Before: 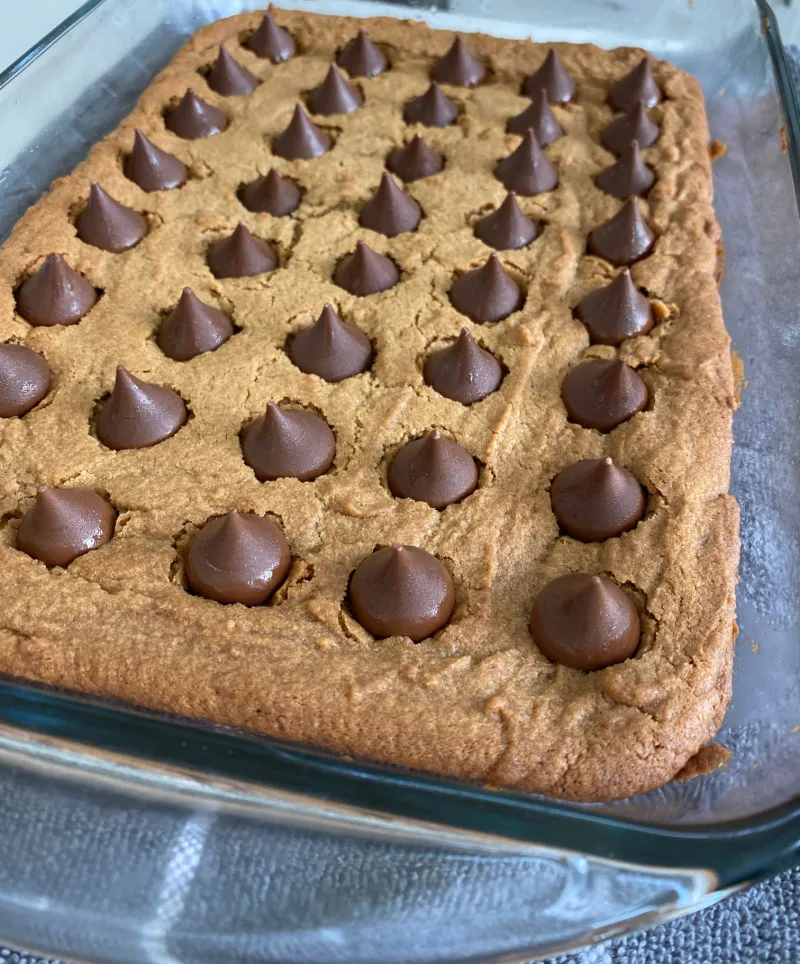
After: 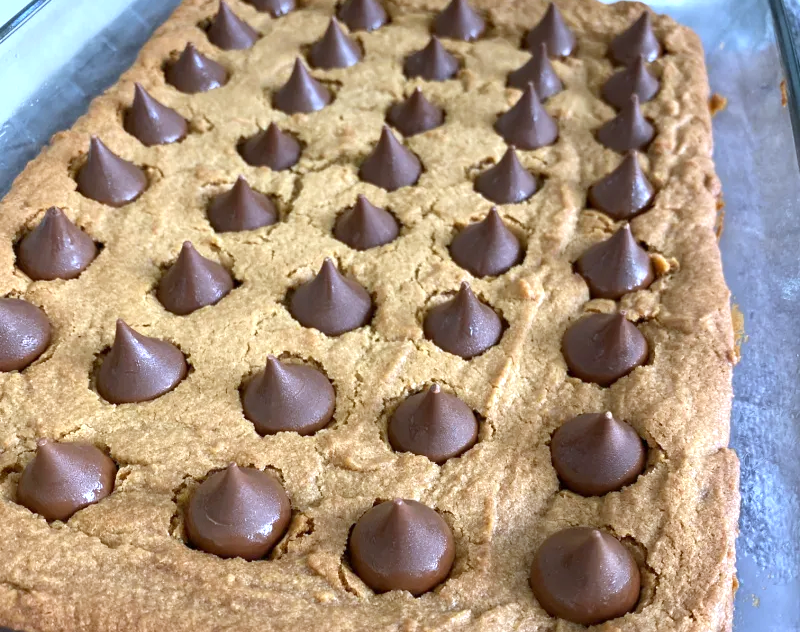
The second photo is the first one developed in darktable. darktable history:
exposure: exposure 0.559 EV, compensate highlight preservation false
crop and rotate: top 4.848%, bottom 29.503%
white balance: red 0.931, blue 1.11
